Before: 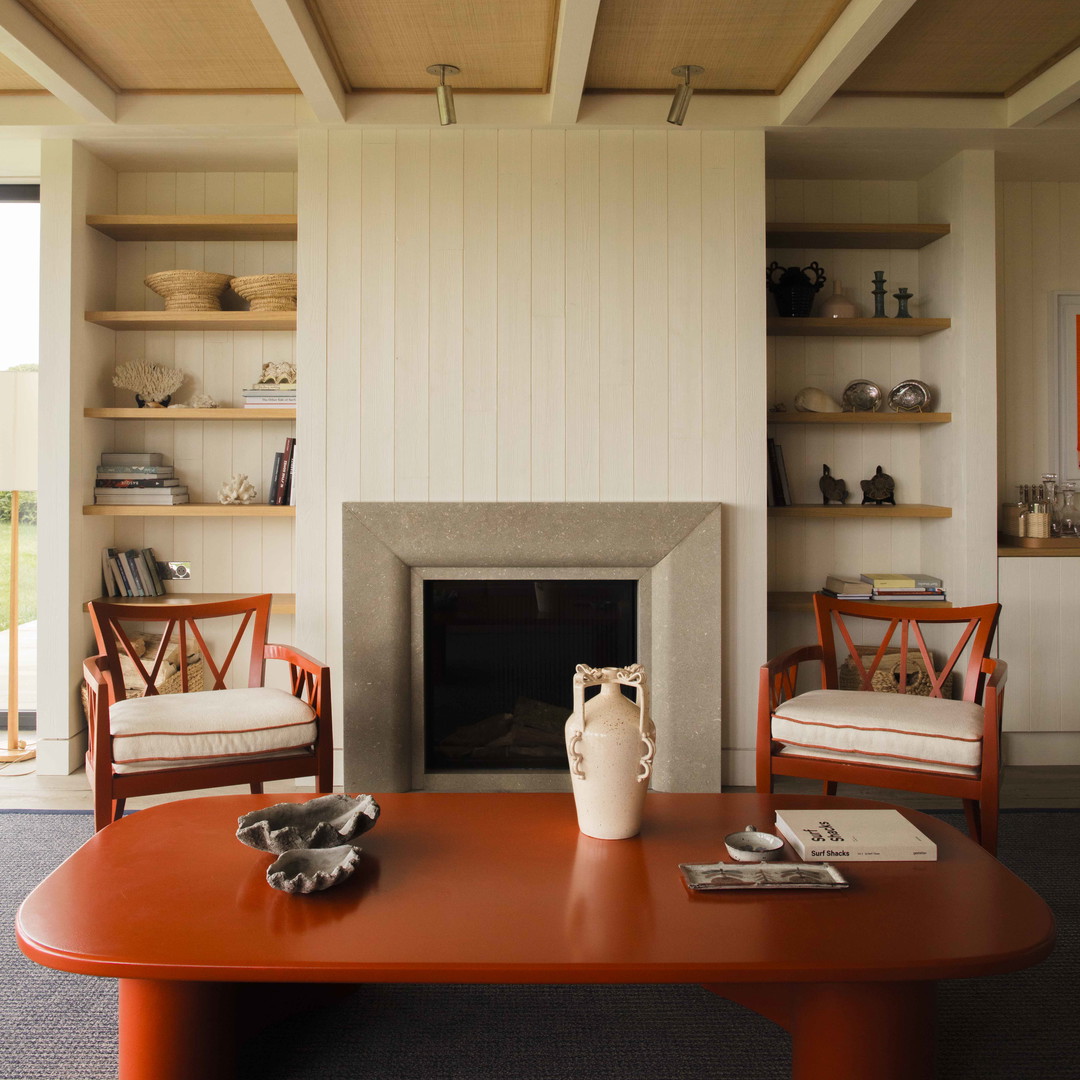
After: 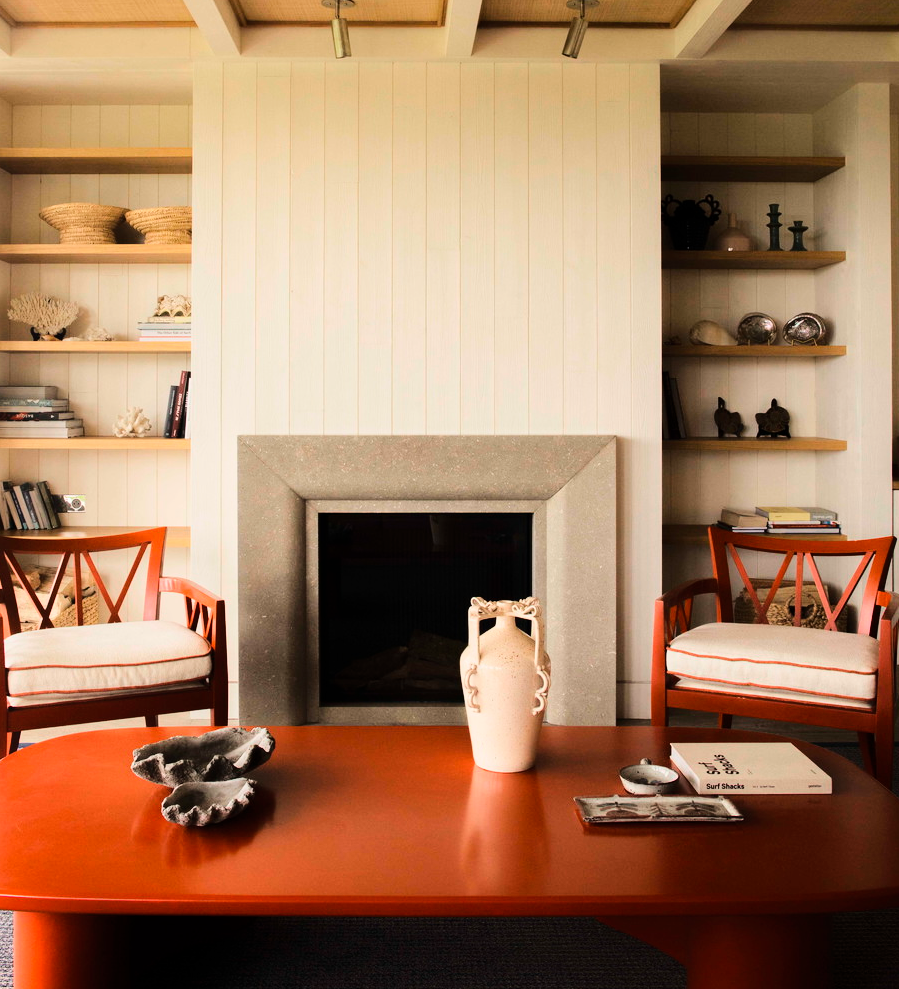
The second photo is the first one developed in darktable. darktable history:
crop: left 9.76%, top 6.244%, right 6.968%, bottom 2.103%
base curve: curves: ch0 [(0, 0) (0.036, 0.025) (0.121, 0.166) (0.206, 0.329) (0.605, 0.79) (1, 1)], exposure shift 0.568
